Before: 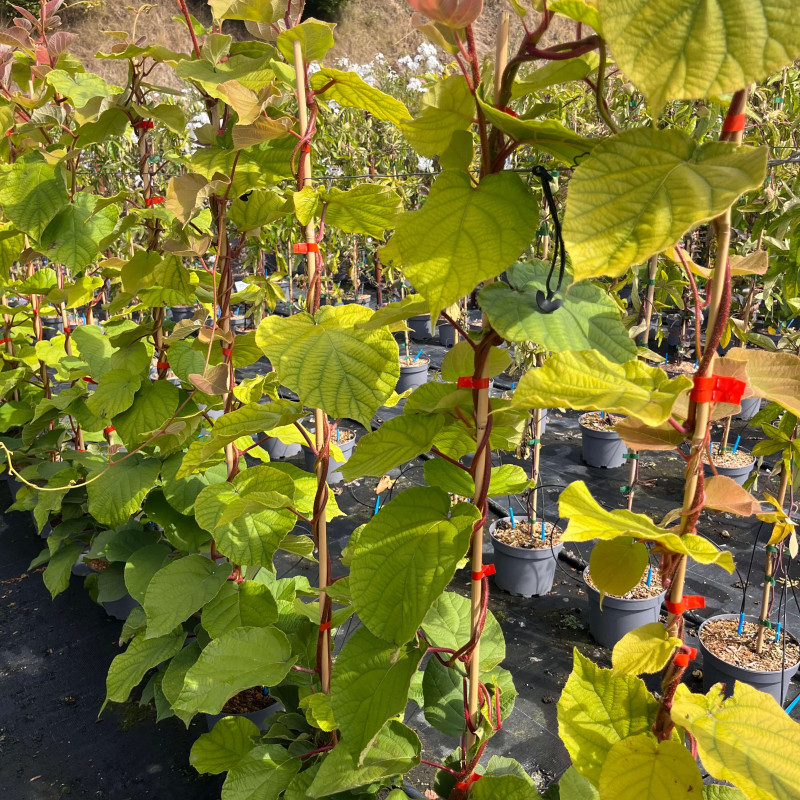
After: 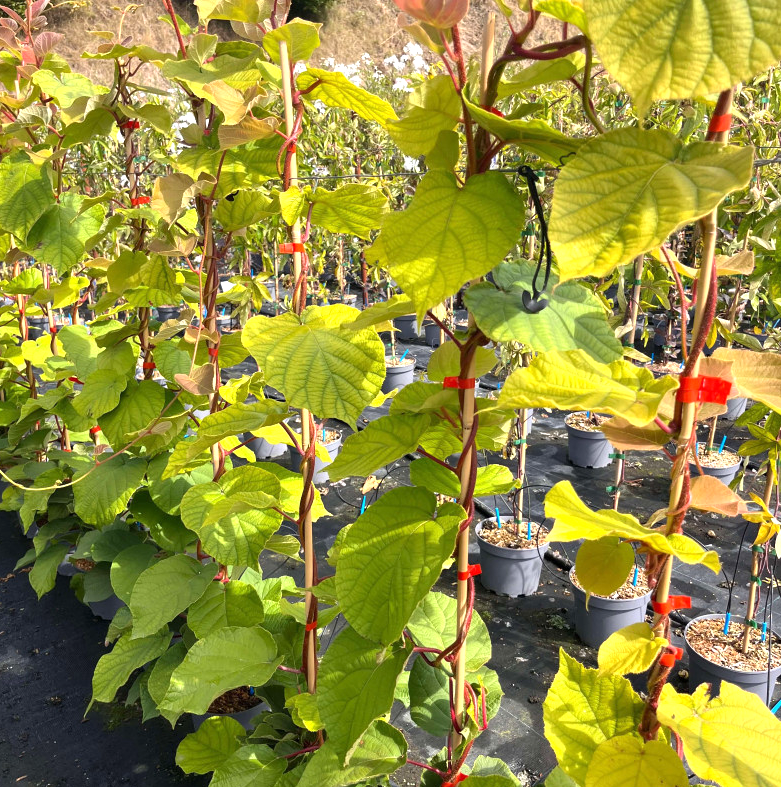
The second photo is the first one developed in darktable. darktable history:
crop and rotate: left 1.752%, right 0.55%, bottom 1.618%
exposure: exposure 0.606 EV, compensate highlight preservation false
